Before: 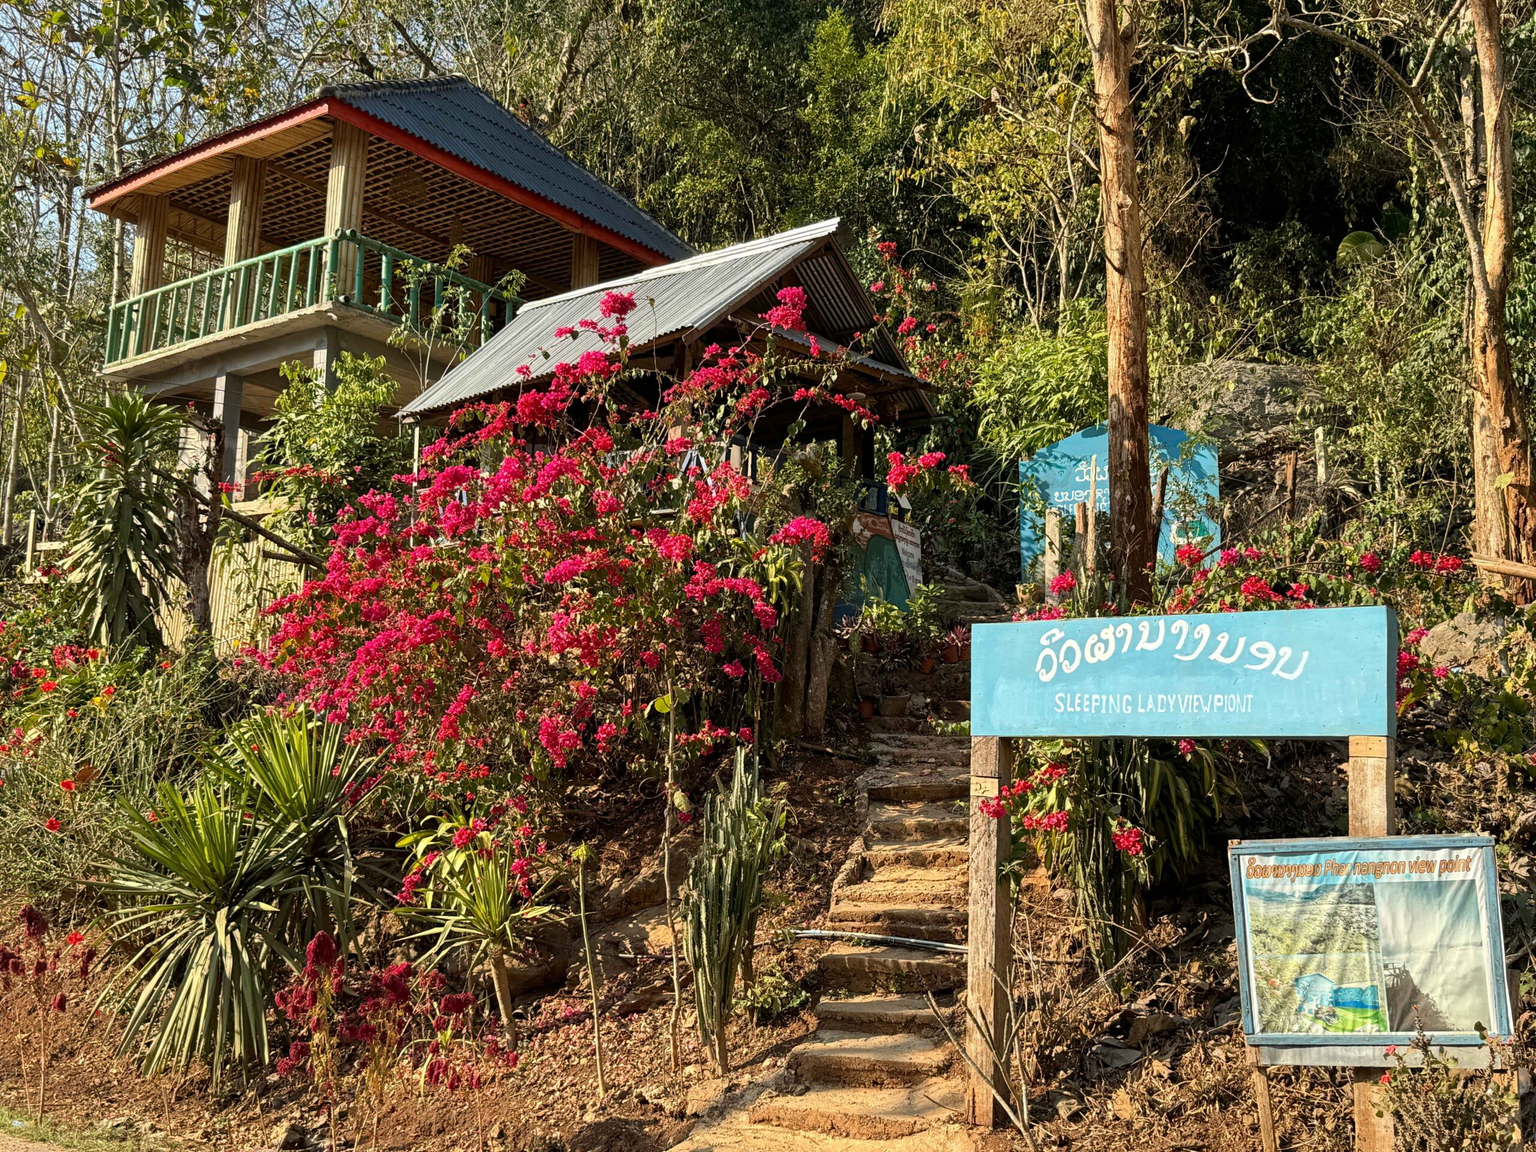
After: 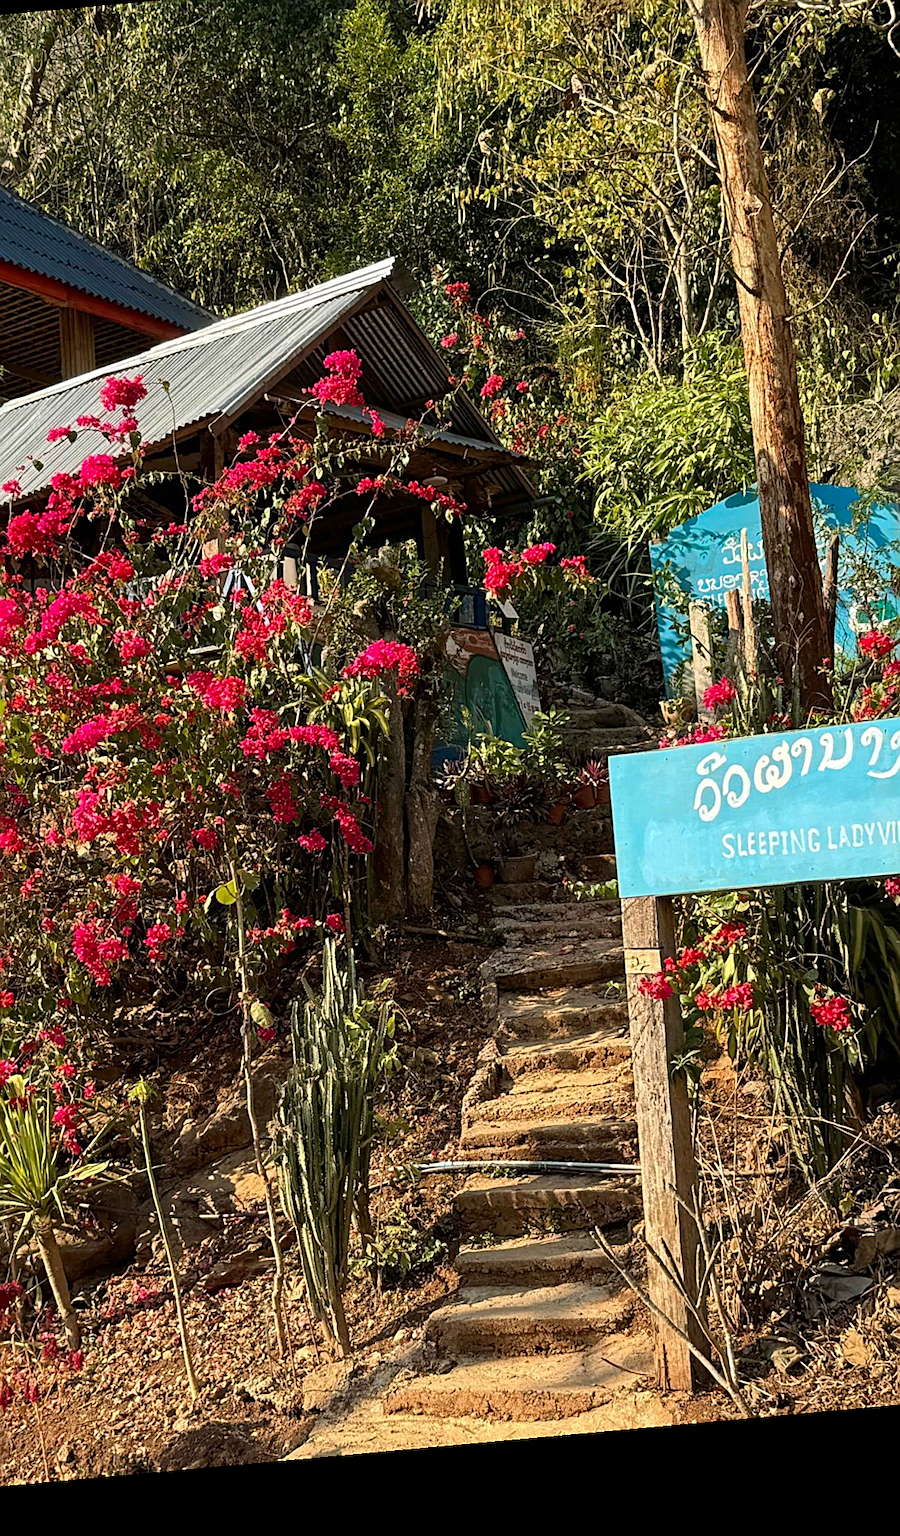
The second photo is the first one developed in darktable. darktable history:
sharpen: on, module defaults
rotate and perspective: rotation -5.2°, automatic cropping off
color zones: curves: ch1 [(0.25, 0.5) (0.747, 0.71)]
crop: left 33.452%, top 6.025%, right 23.155%
